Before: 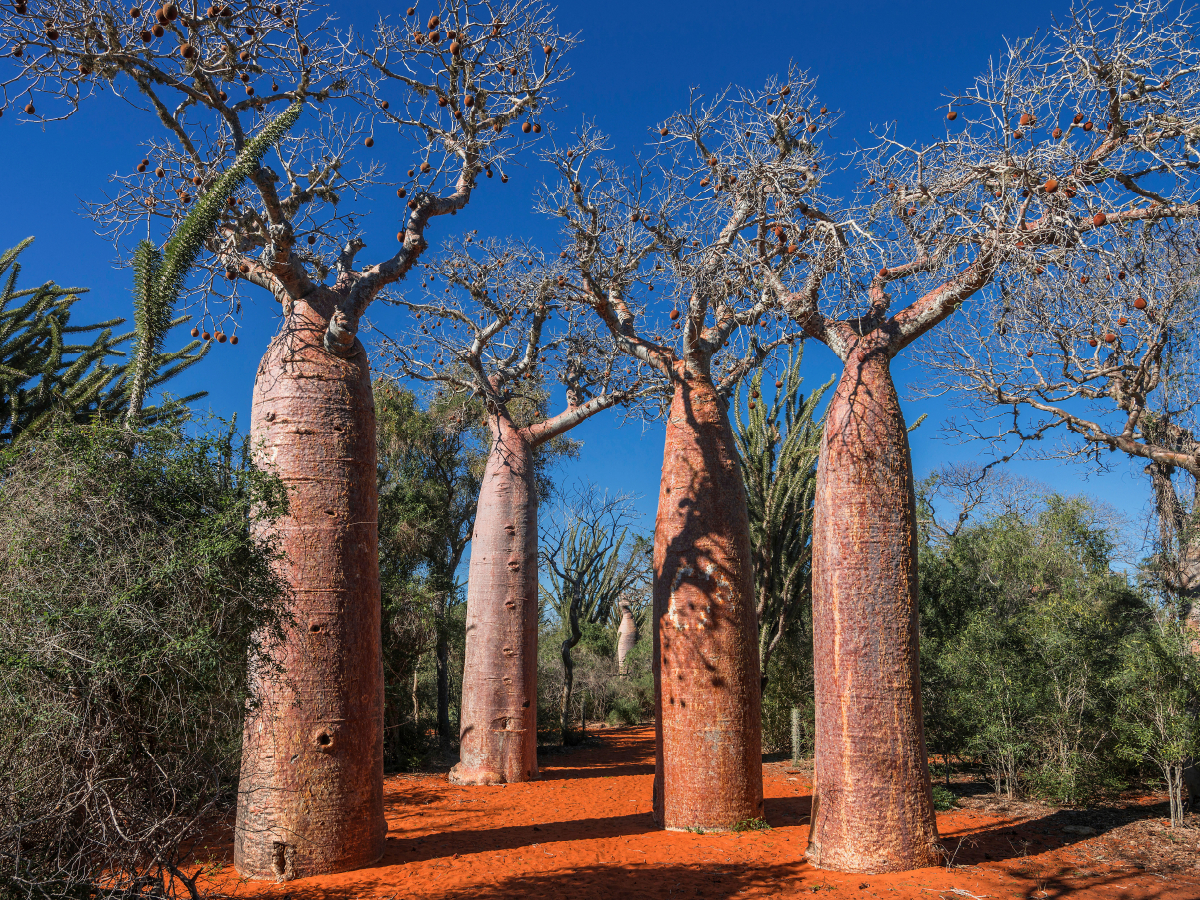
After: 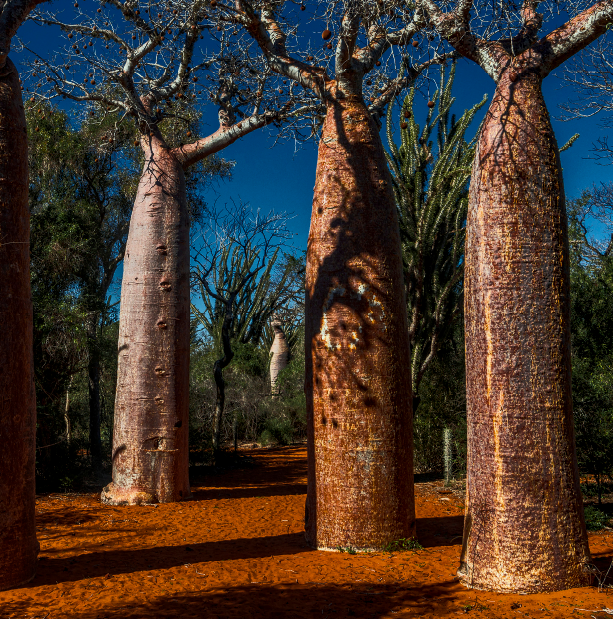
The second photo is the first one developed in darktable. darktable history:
local contrast: on, module defaults
crop and rotate: left 29.054%, top 31.115%, right 19.828%
exposure: exposure -0.141 EV, compensate exposure bias true, compensate highlight preservation false
color correction: highlights a* -6.76, highlights b* 0.4
color balance rgb: linear chroma grading › global chroma 15.338%, perceptual saturation grading › global saturation 17.666%, perceptual brilliance grading › highlights 2.399%, perceptual brilliance grading › mid-tones -50.121%, perceptual brilliance grading › shadows -50.247%, global vibrance 20%
